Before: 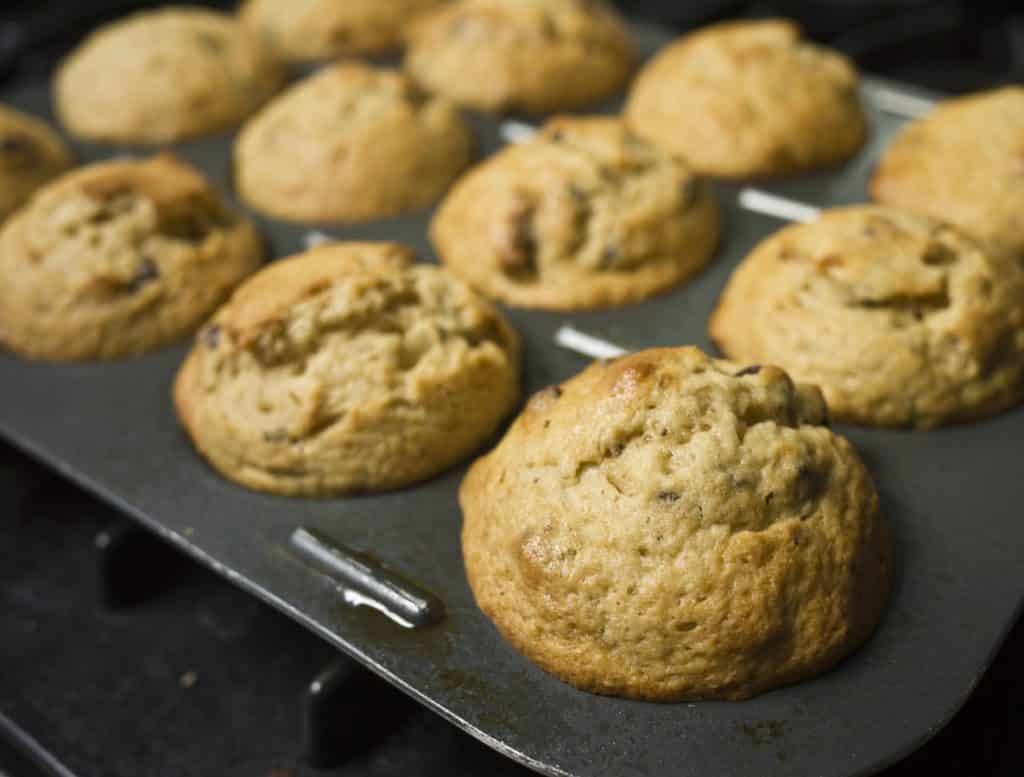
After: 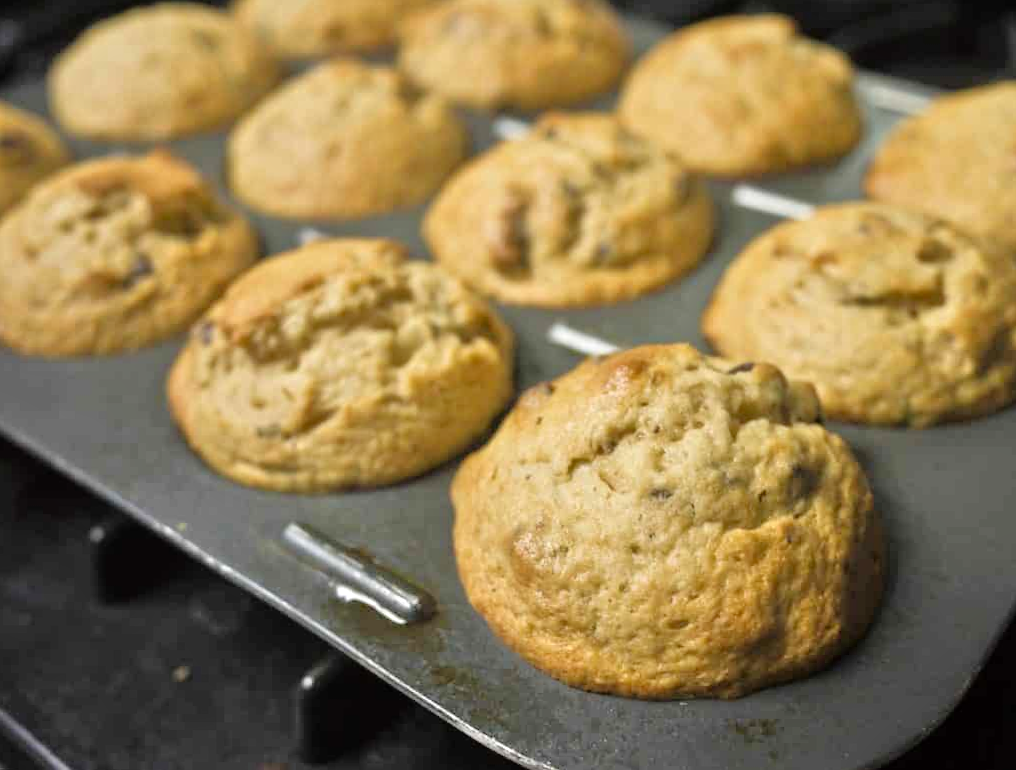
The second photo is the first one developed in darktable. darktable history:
tone equalizer: -7 EV 0.15 EV, -6 EV 0.6 EV, -5 EV 1.15 EV, -4 EV 1.33 EV, -3 EV 1.15 EV, -2 EV 0.6 EV, -1 EV 0.15 EV, mask exposure compensation -0.5 EV
rotate and perspective: rotation 0.192°, lens shift (horizontal) -0.015, crop left 0.005, crop right 0.996, crop top 0.006, crop bottom 0.99
